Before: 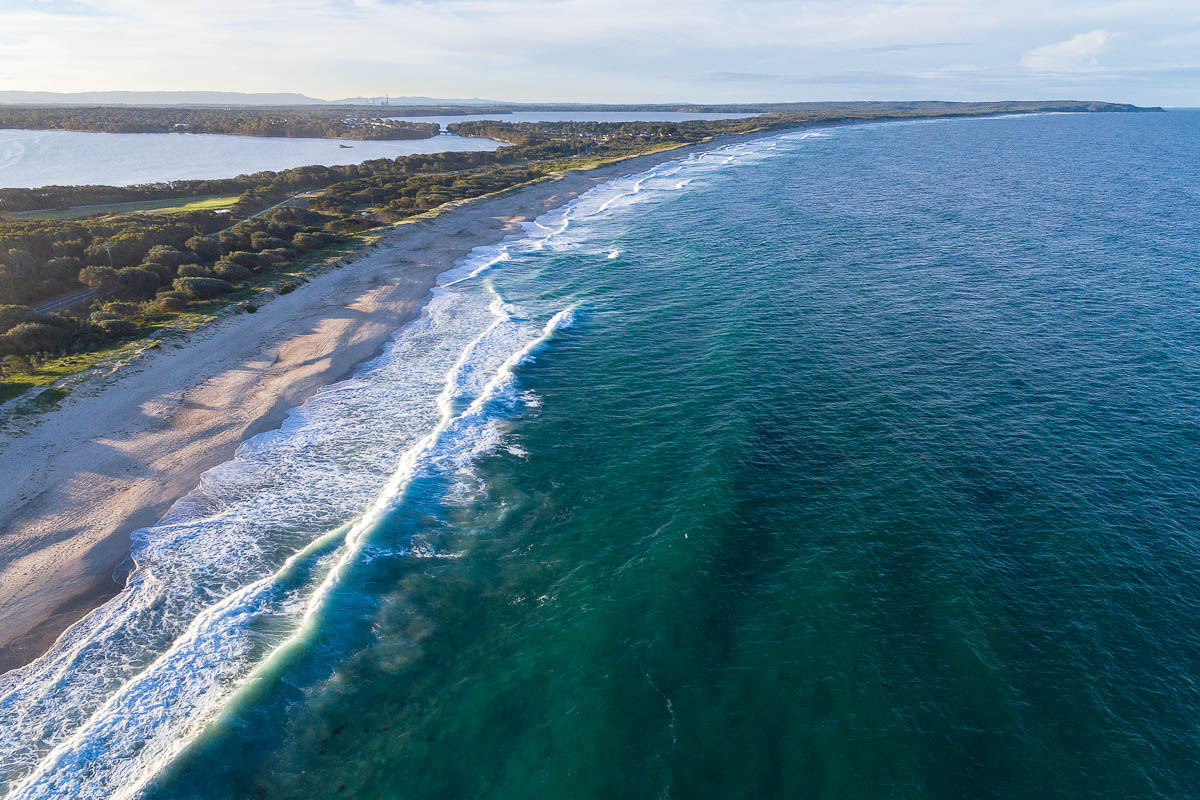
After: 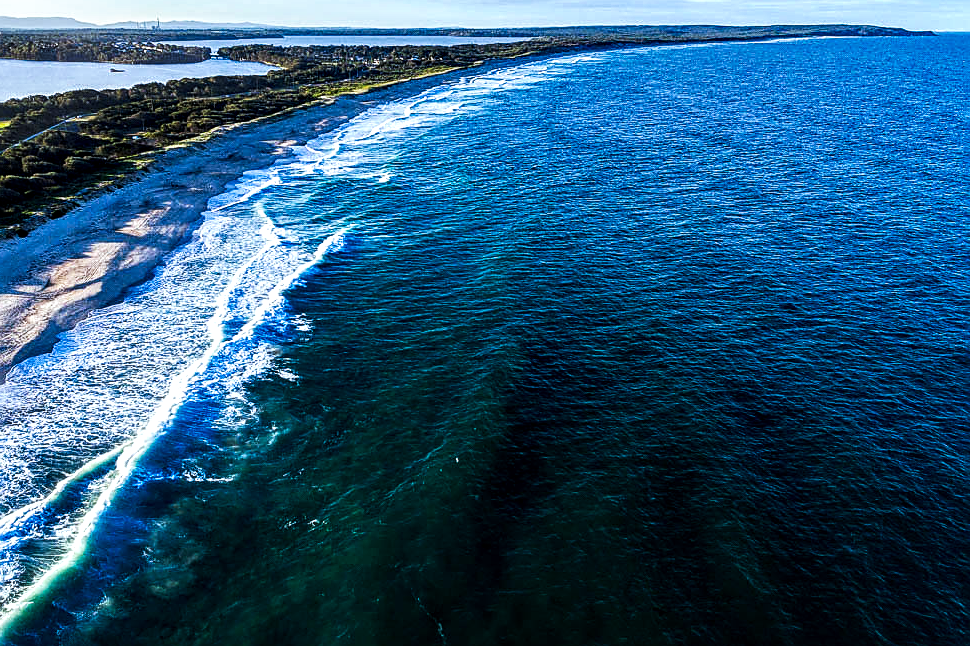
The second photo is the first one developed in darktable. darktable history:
crop: left 19.159%, top 9.58%, bottom 9.58%
local contrast: detail 154%
tone curve: curves: ch0 [(0, 0) (0.003, 0.007) (0.011, 0.009) (0.025, 0.01) (0.044, 0.012) (0.069, 0.013) (0.1, 0.014) (0.136, 0.021) (0.177, 0.038) (0.224, 0.06) (0.277, 0.099) (0.335, 0.16) (0.399, 0.227) (0.468, 0.329) (0.543, 0.45) (0.623, 0.594) (0.709, 0.756) (0.801, 0.868) (0.898, 0.971) (1, 1)], preserve colors none
sharpen: on, module defaults
white balance: red 0.925, blue 1.046
